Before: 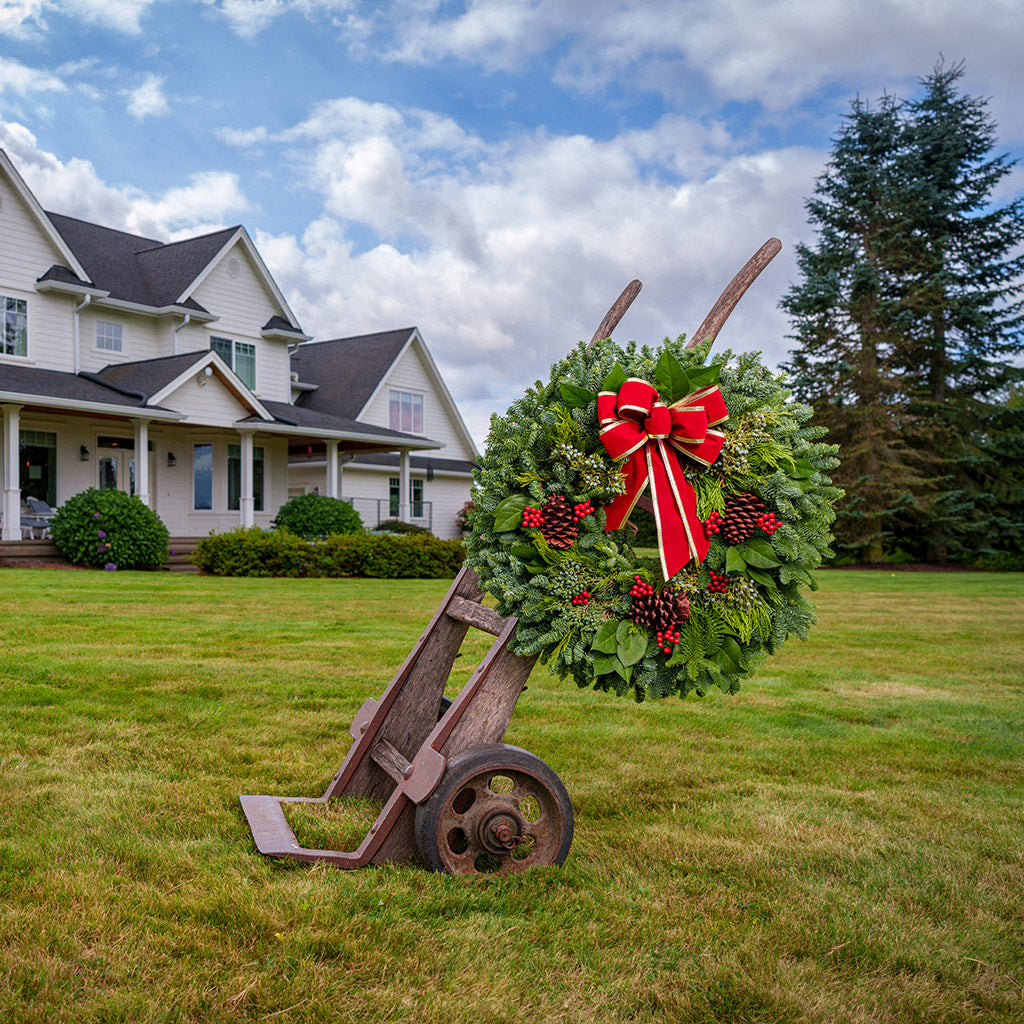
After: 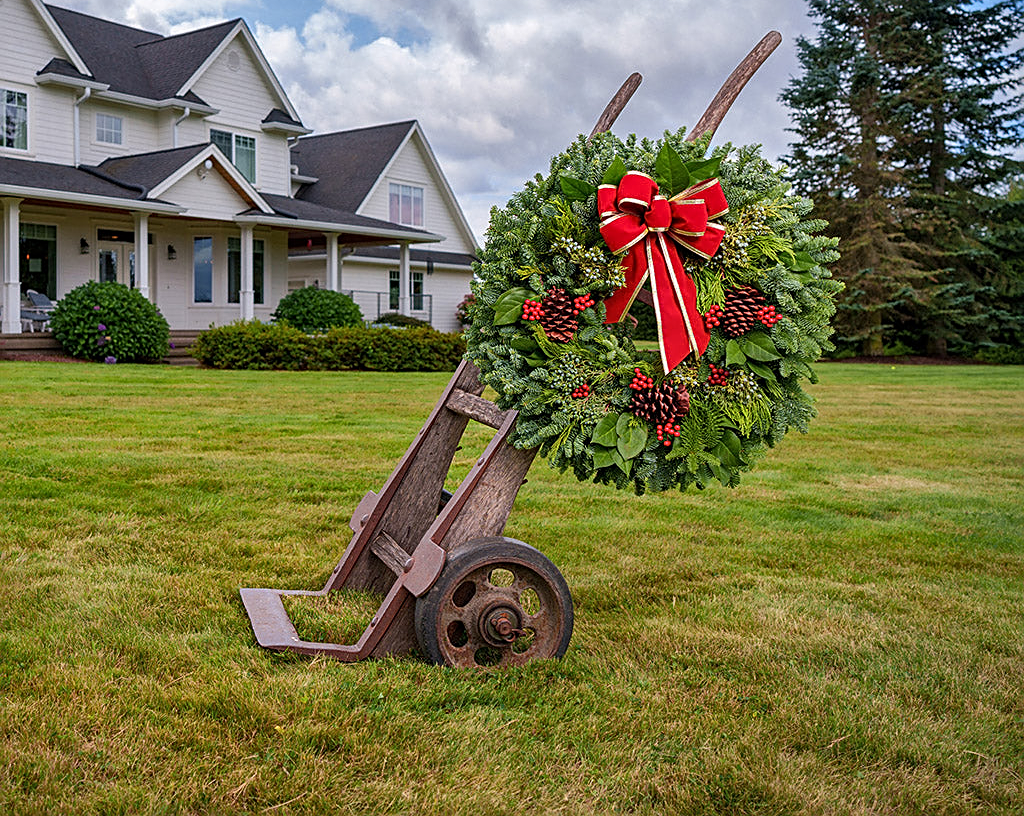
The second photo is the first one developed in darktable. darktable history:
crop and rotate: top 20.24%
tone curve: curves: ch0 [(0, 0) (0.003, 0.003) (0.011, 0.011) (0.025, 0.025) (0.044, 0.044) (0.069, 0.068) (0.1, 0.099) (0.136, 0.134) (0.177, 0.175) (0.224, 0.222) (0.277, 0.274) (0.335, 0.331) (0.399, 0.395) (0.468, 0.463) (0.543, 0.554) (0.623, 0.632) (0.709, 0.716) (0.801, 0.805) (0.898, 0.9) (1, 1)], color space Lab, independent channels, preserve colors none
sharpen: on, module defaults
shadows and highlights: shadows 59.09, soften with gaussian
